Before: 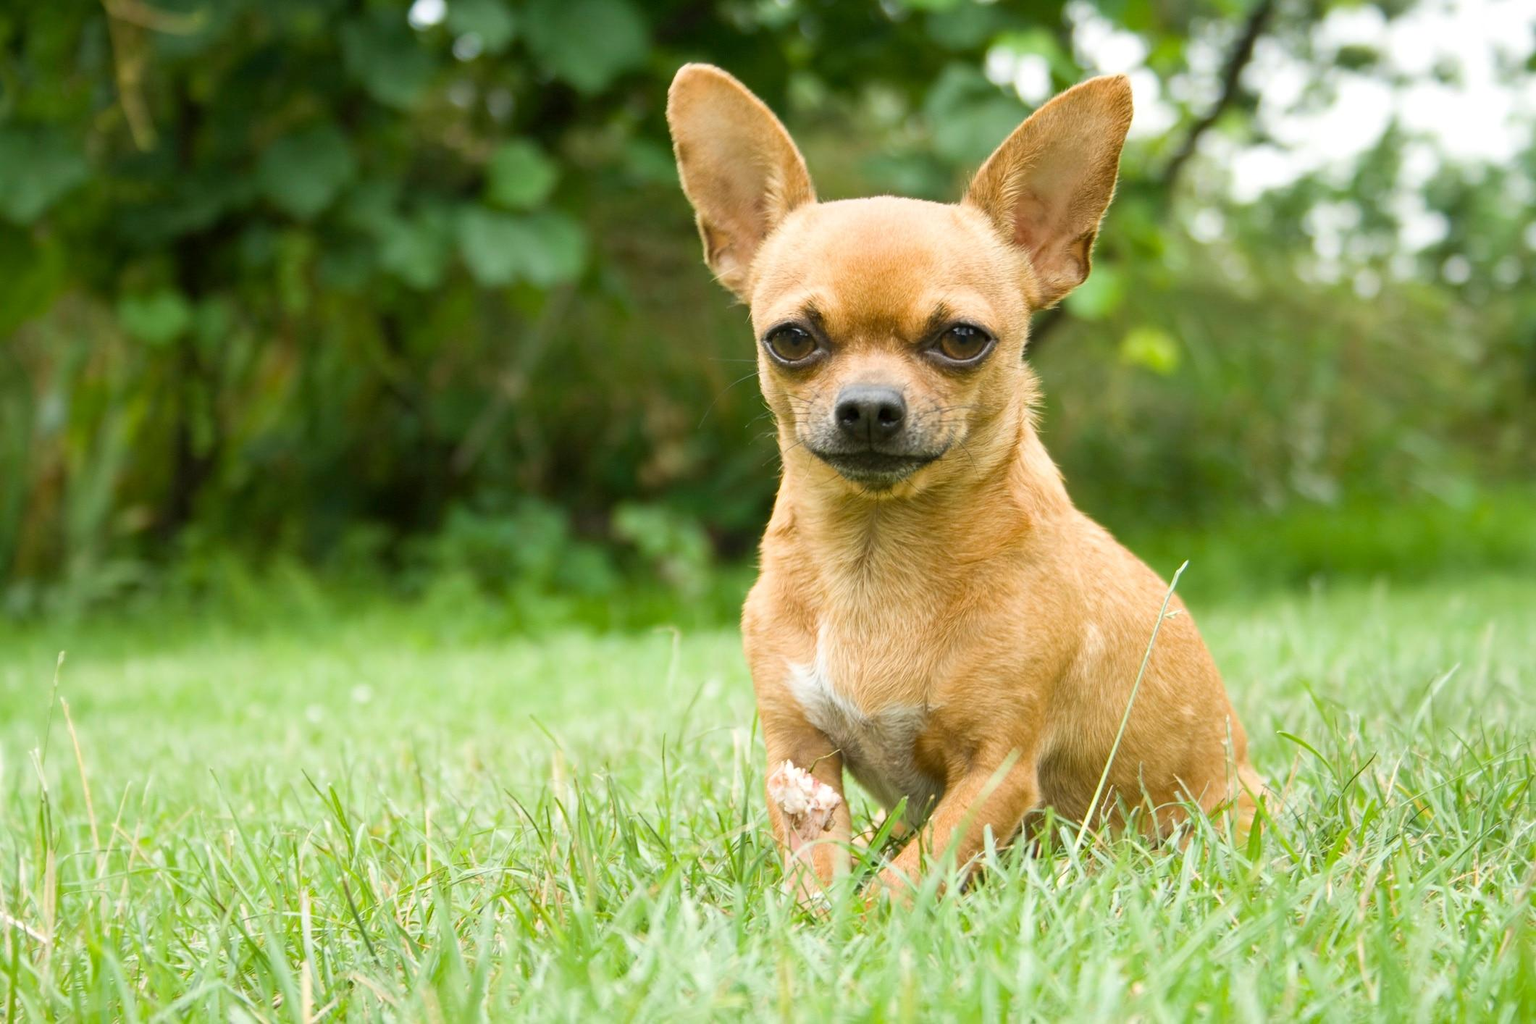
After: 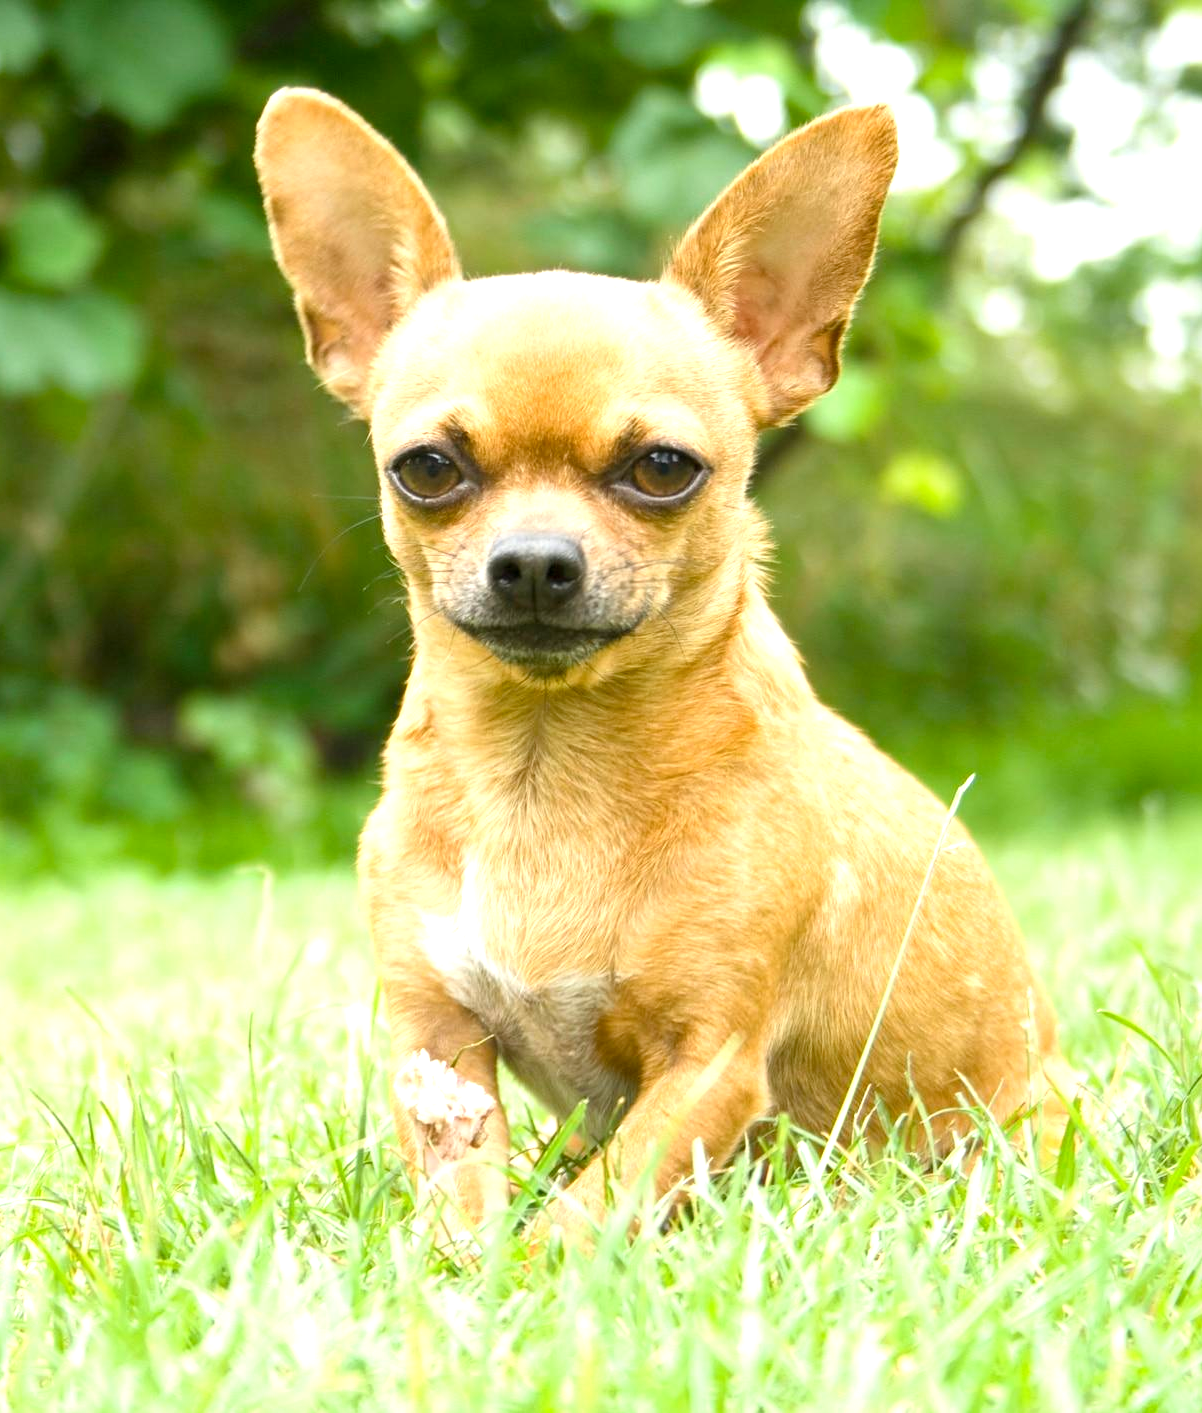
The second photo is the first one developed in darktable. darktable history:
exposure: exposure 0.73 EV, compensate exposure bias true, compensate highlight preservation false
crop: left 31.435%, top 0.014%, right 11.861%
color balance rgb: perceptual saturation grading › global saturation 1.61%, perceptual saturation grading › highlights -2.047%, perceptual saturation grading › mid-tones 3.713%, perceptual saturation grading › shadows 8.268%, global vibrance 11.041%
